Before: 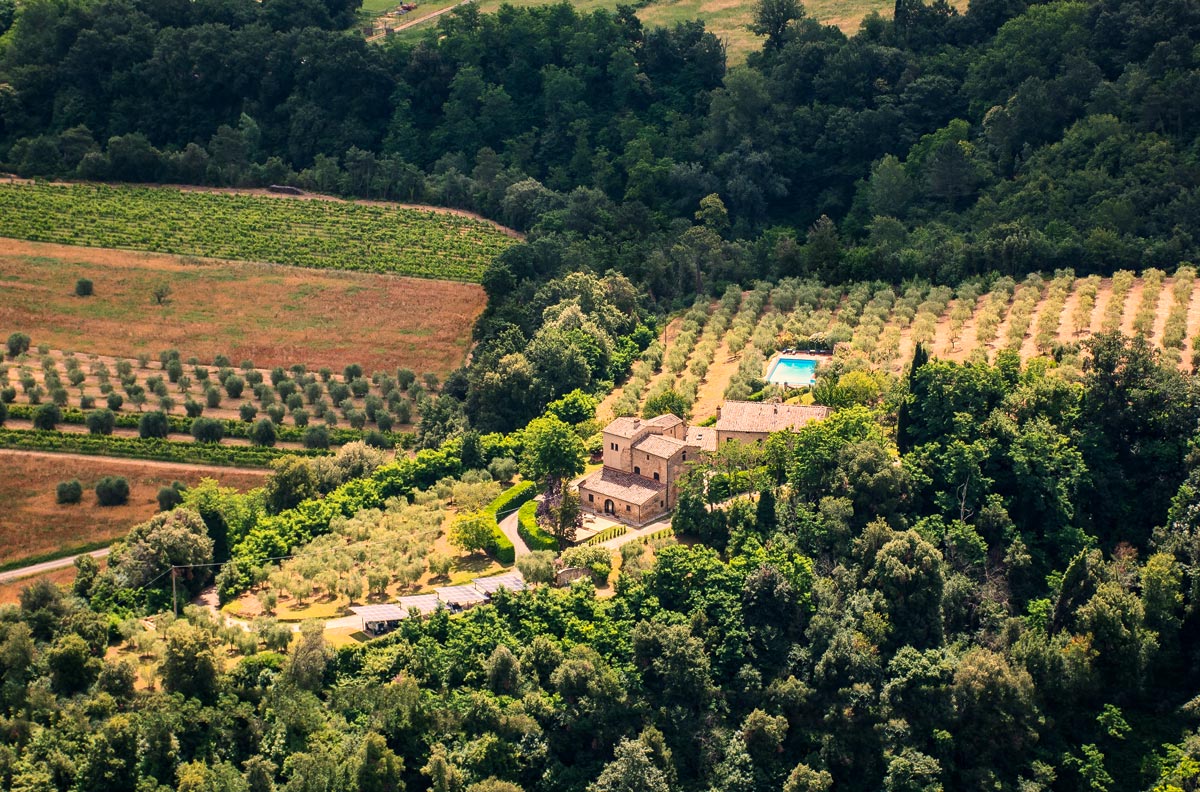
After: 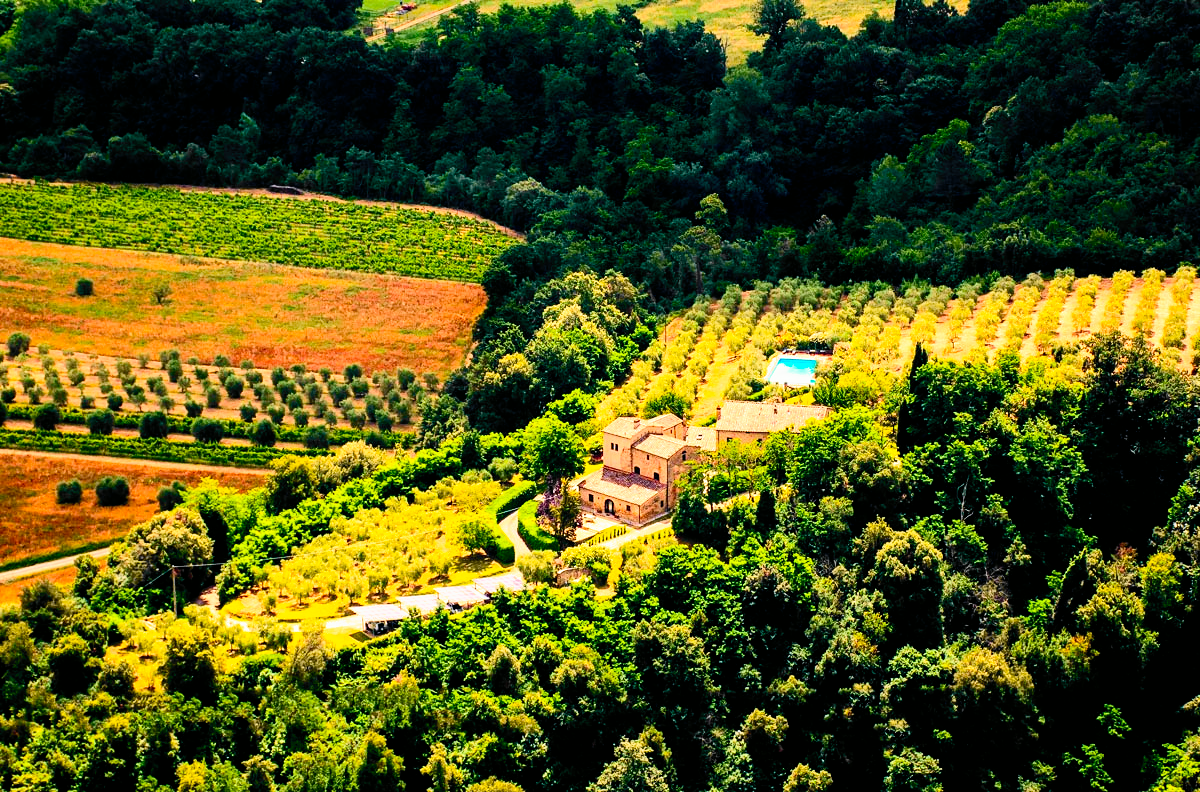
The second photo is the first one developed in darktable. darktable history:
tone curve: curves: ch0 [(0, 0) (0.055, 0.057) (0.258, 0.307) (0.434, 0.543) (0.517, 0.657) (0.745, 0.874) (1, 1)]; ch1 [(0, 0) (0.346, 0.307) (0.418, 0.383) (0.46, 0.439) (0.482, 0.493) (0.502, 0.497) (0.517, 0.506) (0.55, 0.561) (0.588, 0.61) (0.646, 0.688) (1, 1)]; ch2 [(0, 0) (0.346, 0.34) (0.431, 0.45) (0.485, 0.499) (0.5, 0.503) (0.527, 0.508) (0.545, 0.562) (0.679, 0.706) (1, 1)], color space Lab, independent channels, preserve colors none
color balance rgb: linear chroma grading › global chroma 15%, perceptual saturation grading › global saturation 30%
filmic rgb: black relative exposure -8.7 EV, white relative exposure 2.7 EV, threshold 3 EV, target black luminance 0%, hardness 6.25, latitude 75%, contrast 1.325, highlights saturation mix -5%, preserve chrominance no, color science v5 (2021), iterations of high-quality reconstruction 0, enable highlight reconstruction true
